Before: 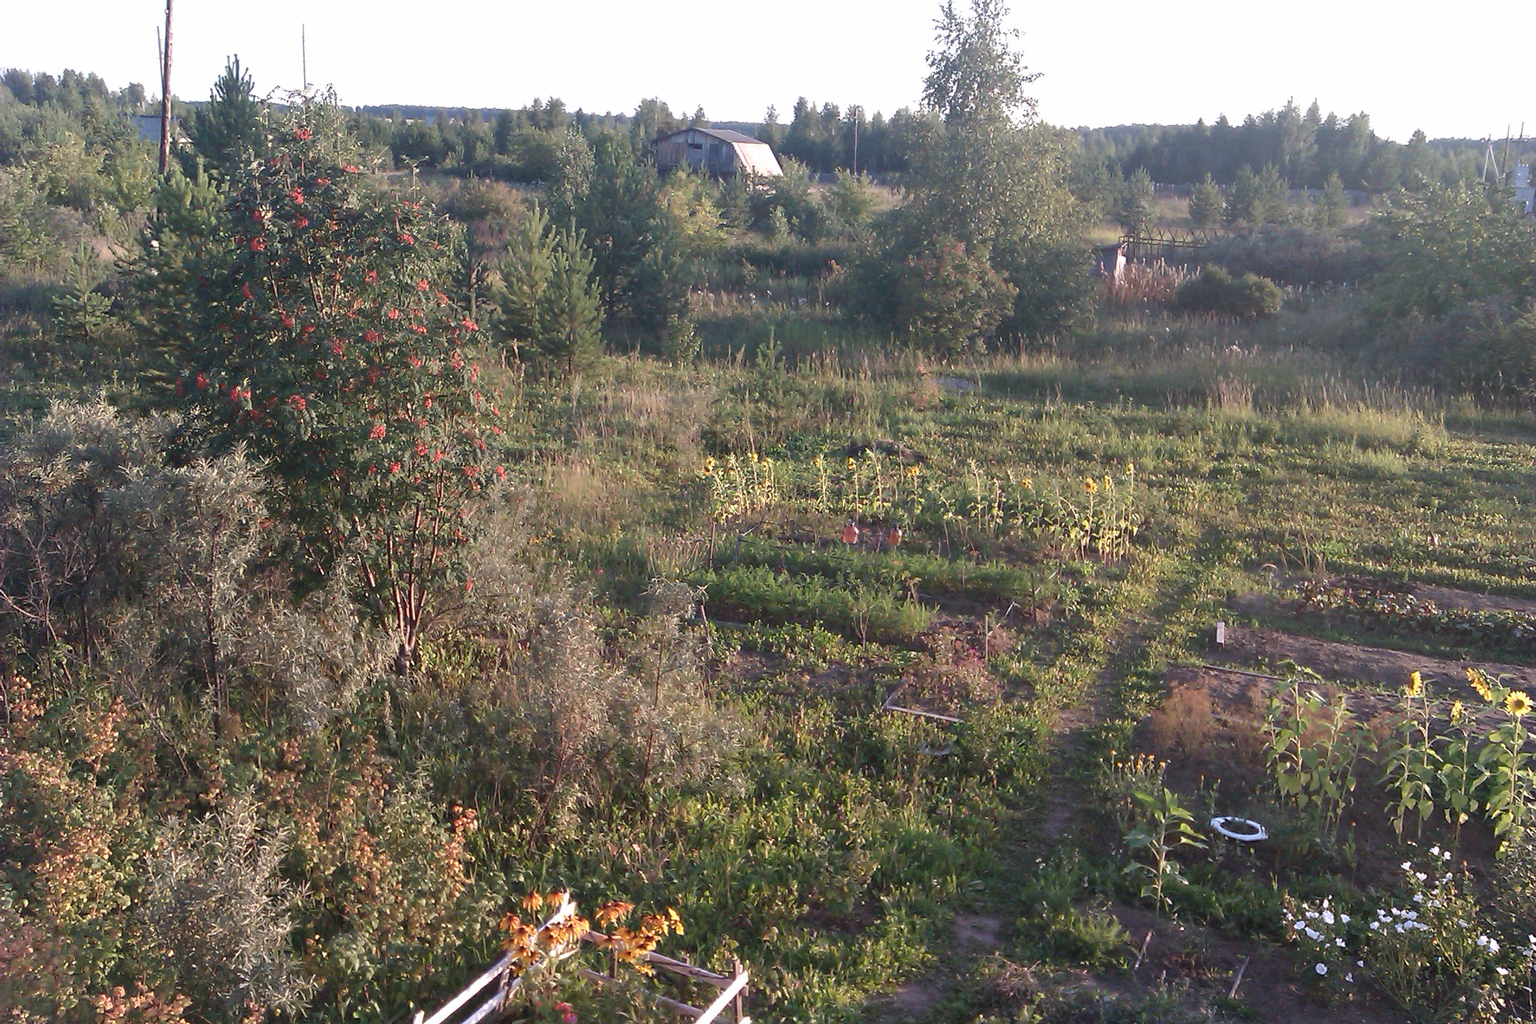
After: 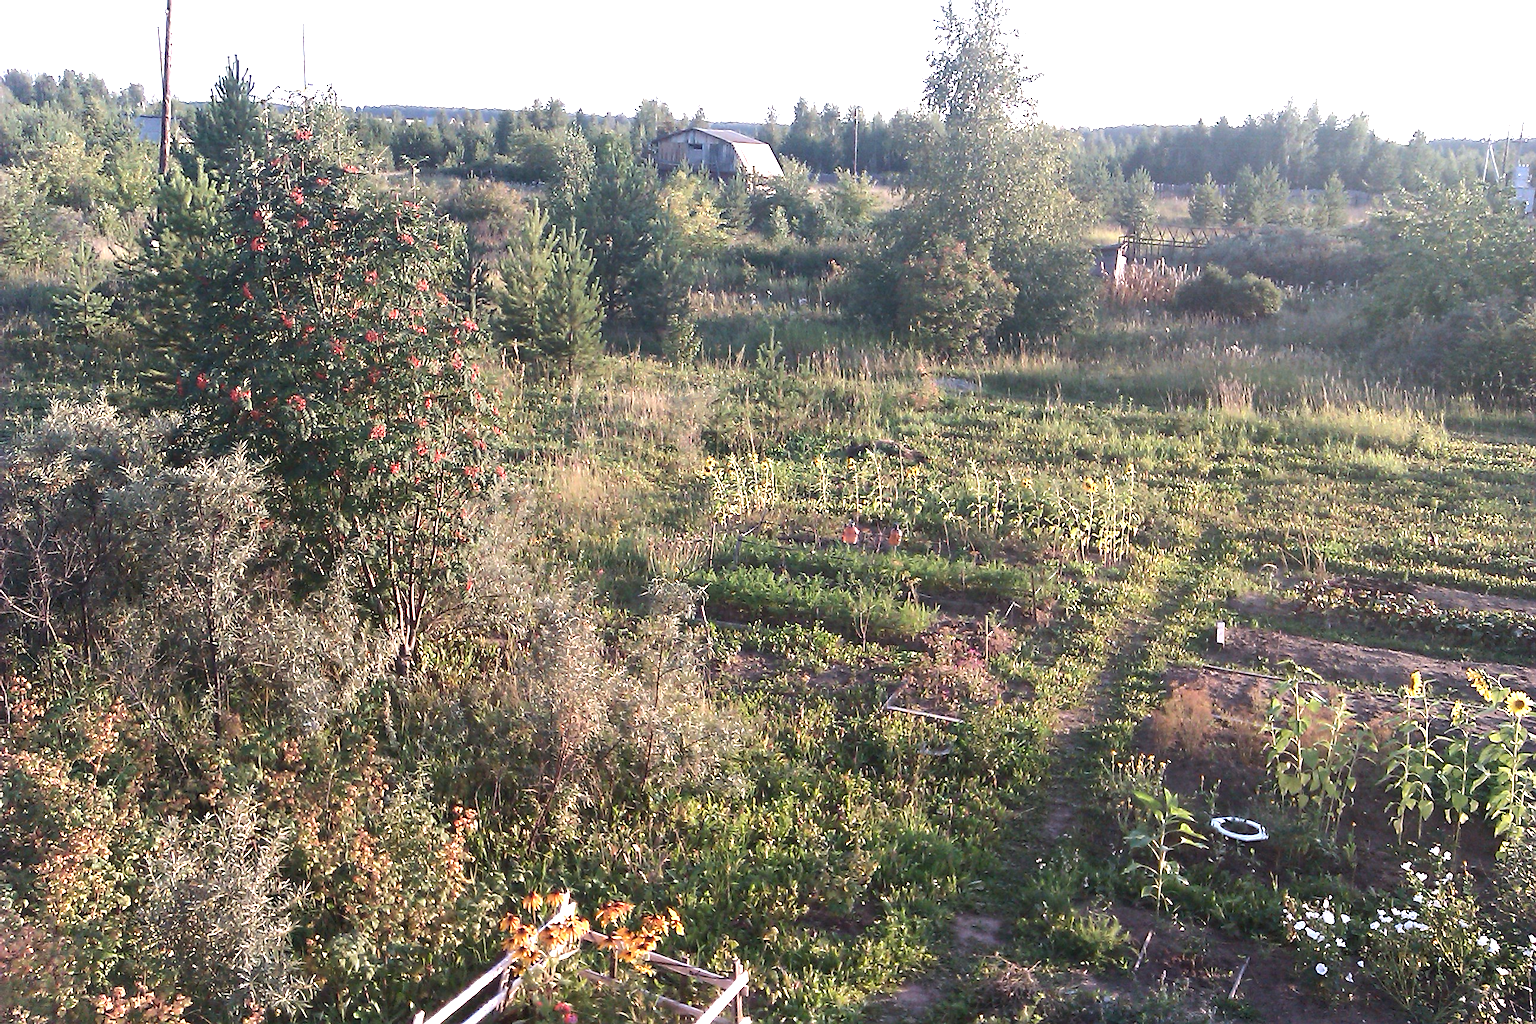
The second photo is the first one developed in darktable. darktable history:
tone equalizer: -8 EV -0.455 EV, -7 EV -0.391 EV, -6 EV -0.305 EV, -5 EV -0.238 EV, -3 EV 0.234 EV, -2 EV 0.334 EV, -1 EV 0.379 EV, +0 EV 0.406 EV, edges refinement/feathering 500, mask exposure compensation -1.57 EV, preserve details no
sharpen: radius 1.829, amount 0.405, threshold 1.602
exposure: black level correction 0.001, exposure 0.498 EV, compensate highlight preservation false
